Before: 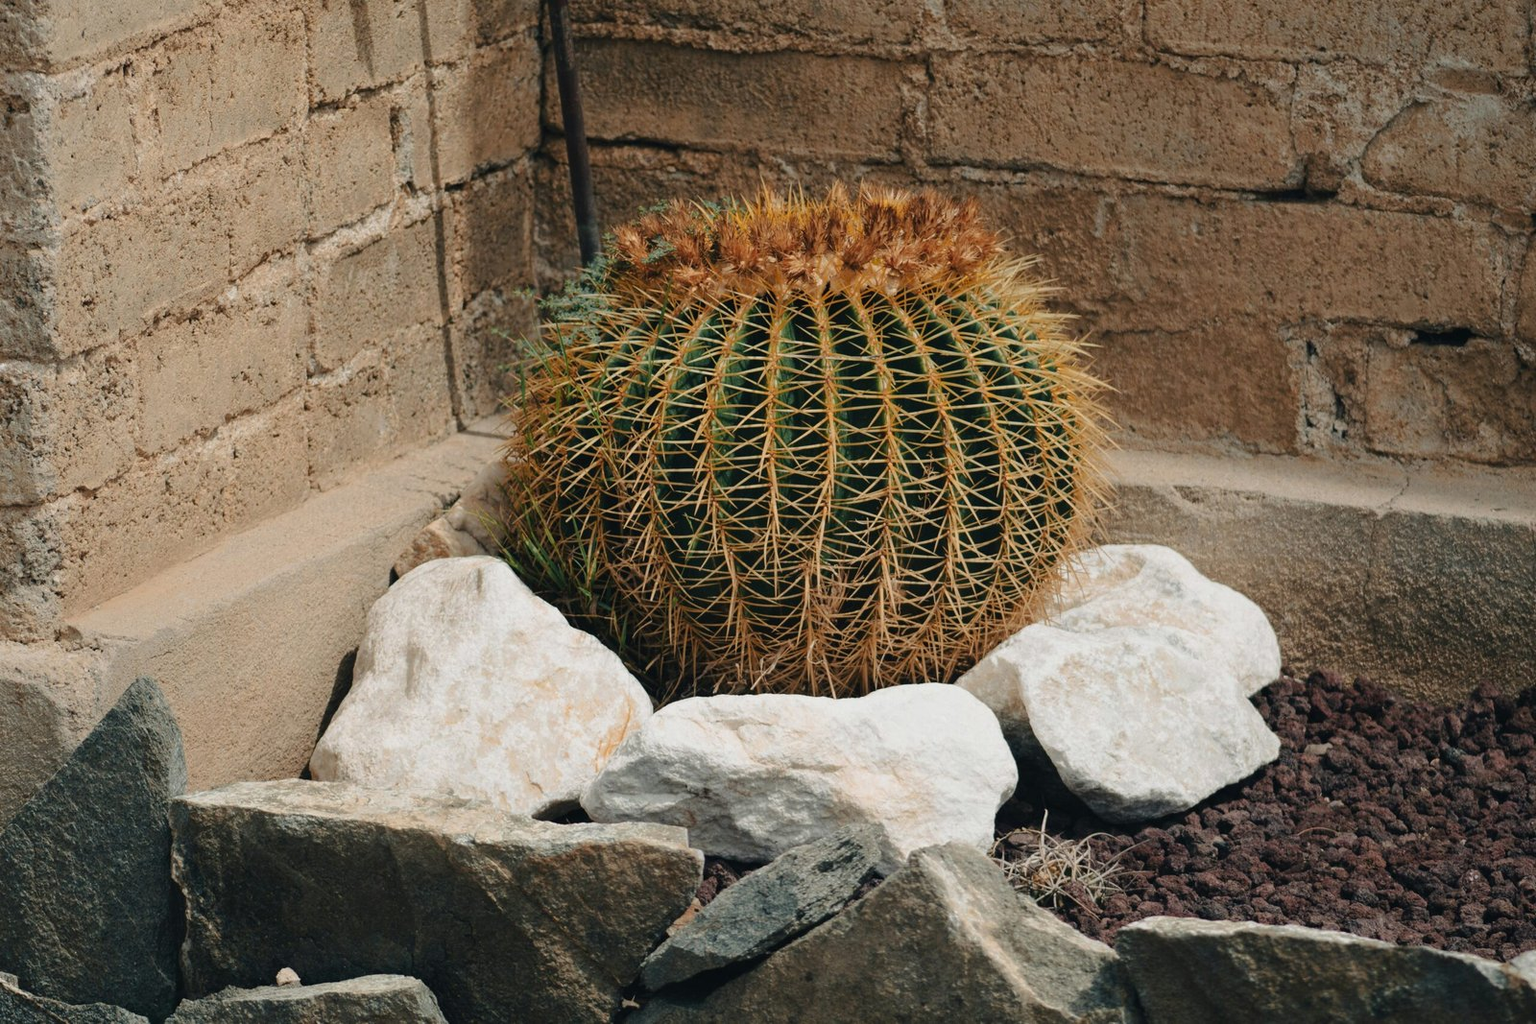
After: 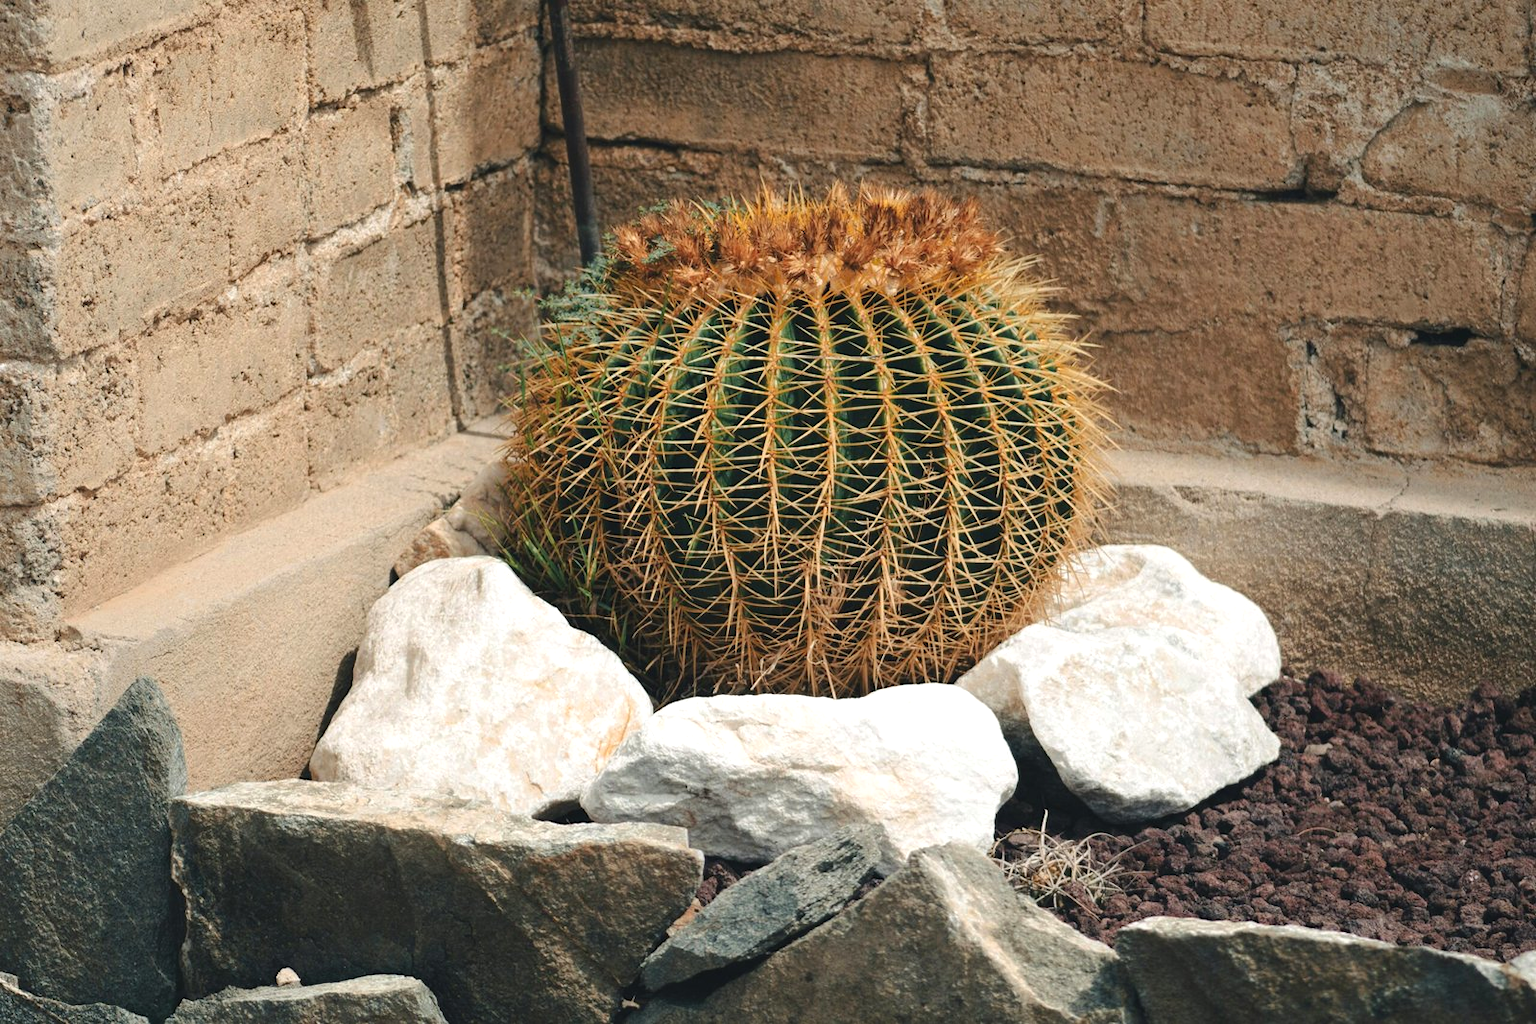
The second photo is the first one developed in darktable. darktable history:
exposure: black level correction -0.002, exposure 0.538 EV, compensate highlight preservation false
